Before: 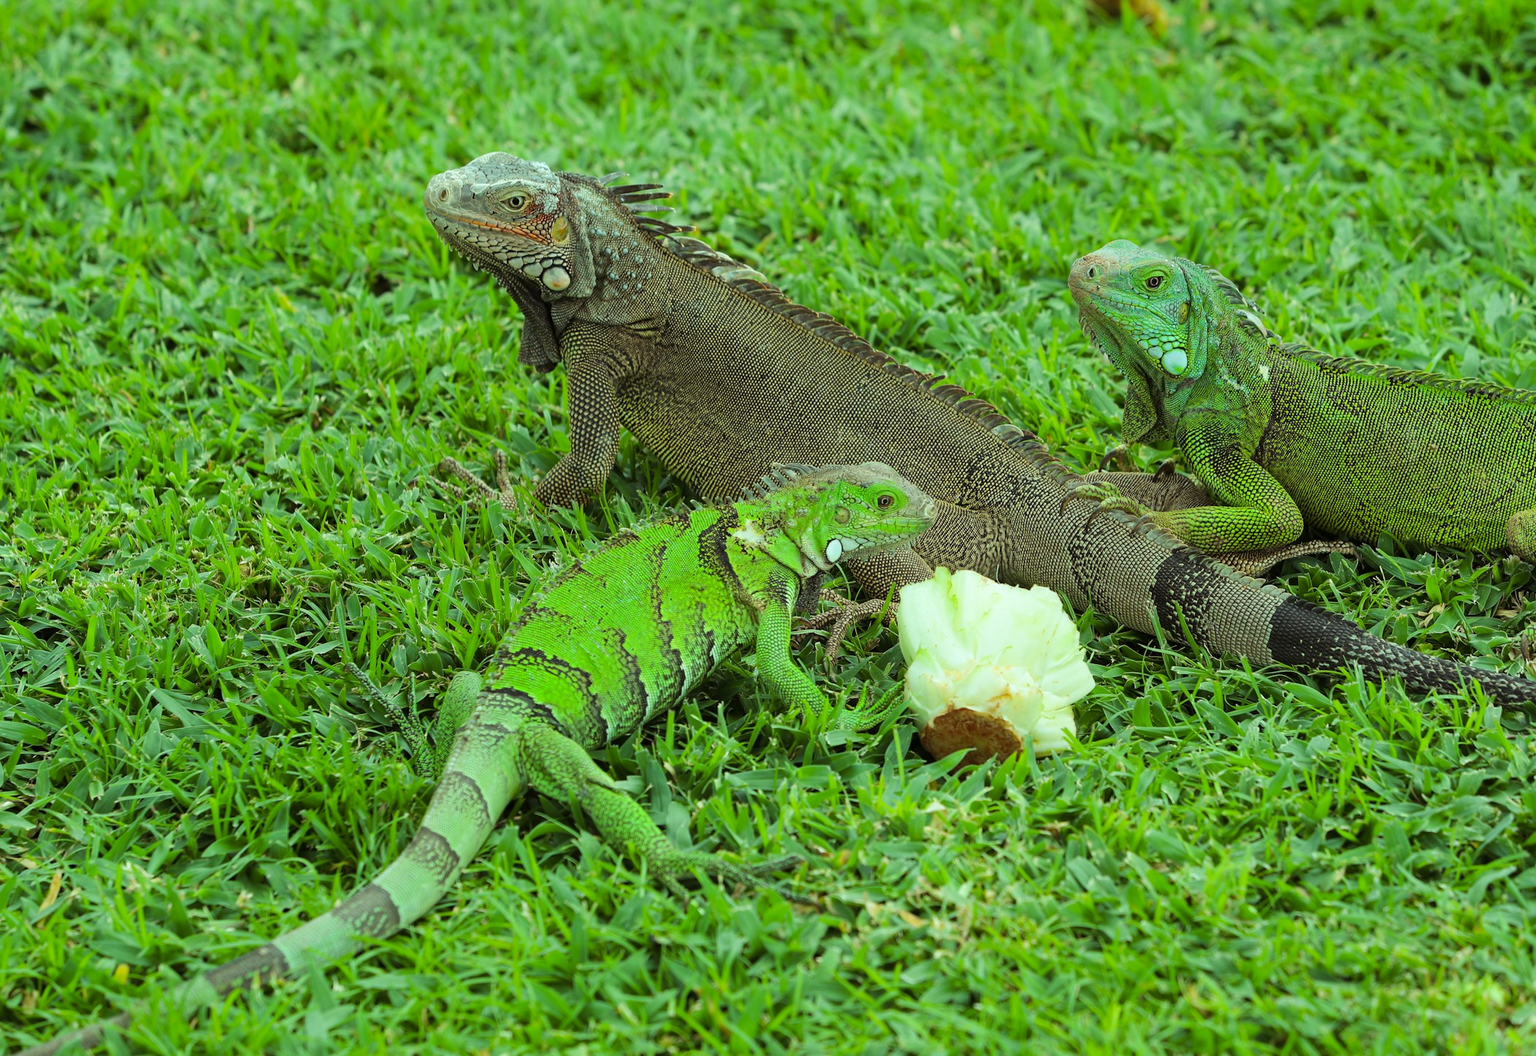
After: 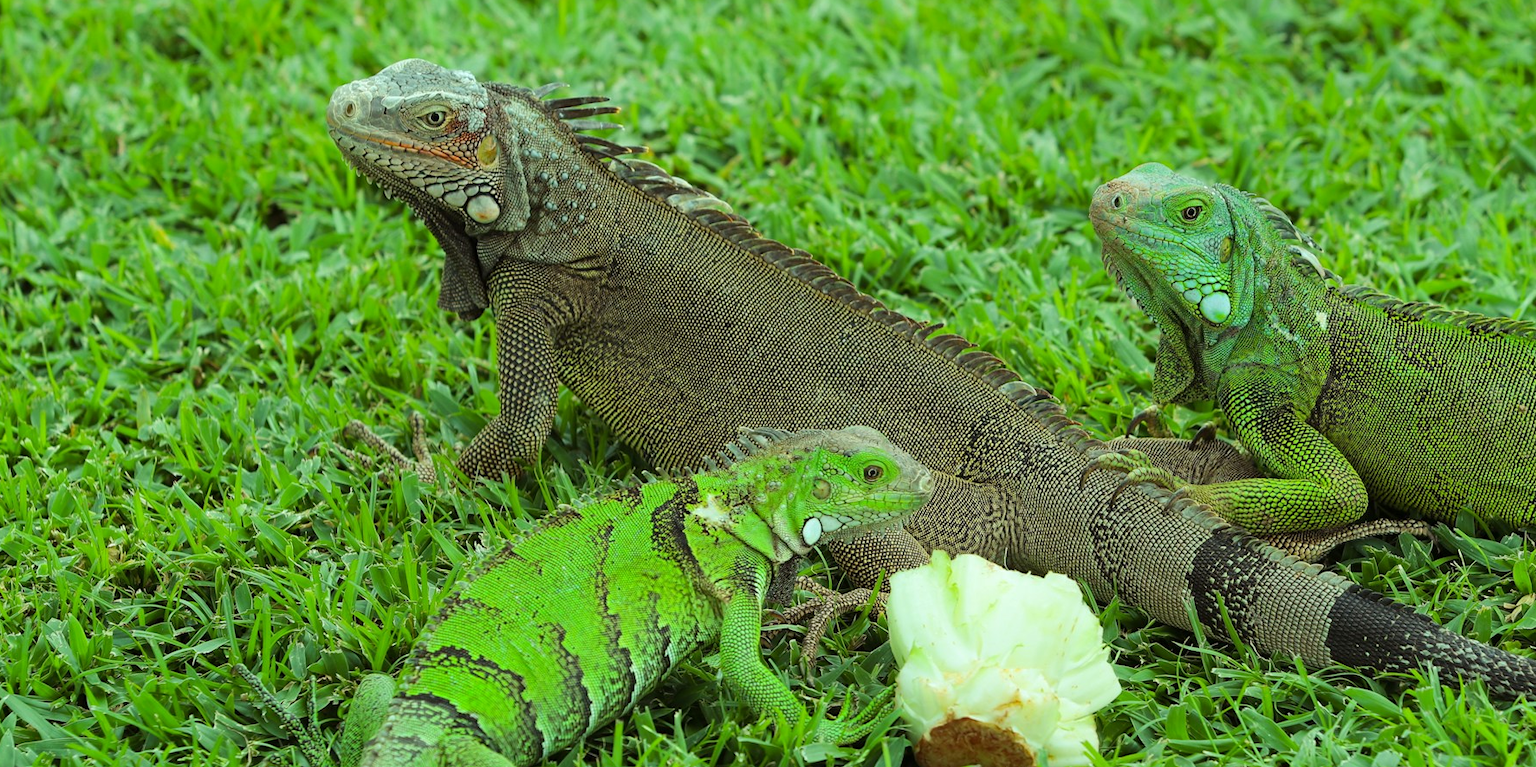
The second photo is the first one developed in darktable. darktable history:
crop and rotate: left 9.684%, top 9.737%, right 5.863%, bottom 28.853%
